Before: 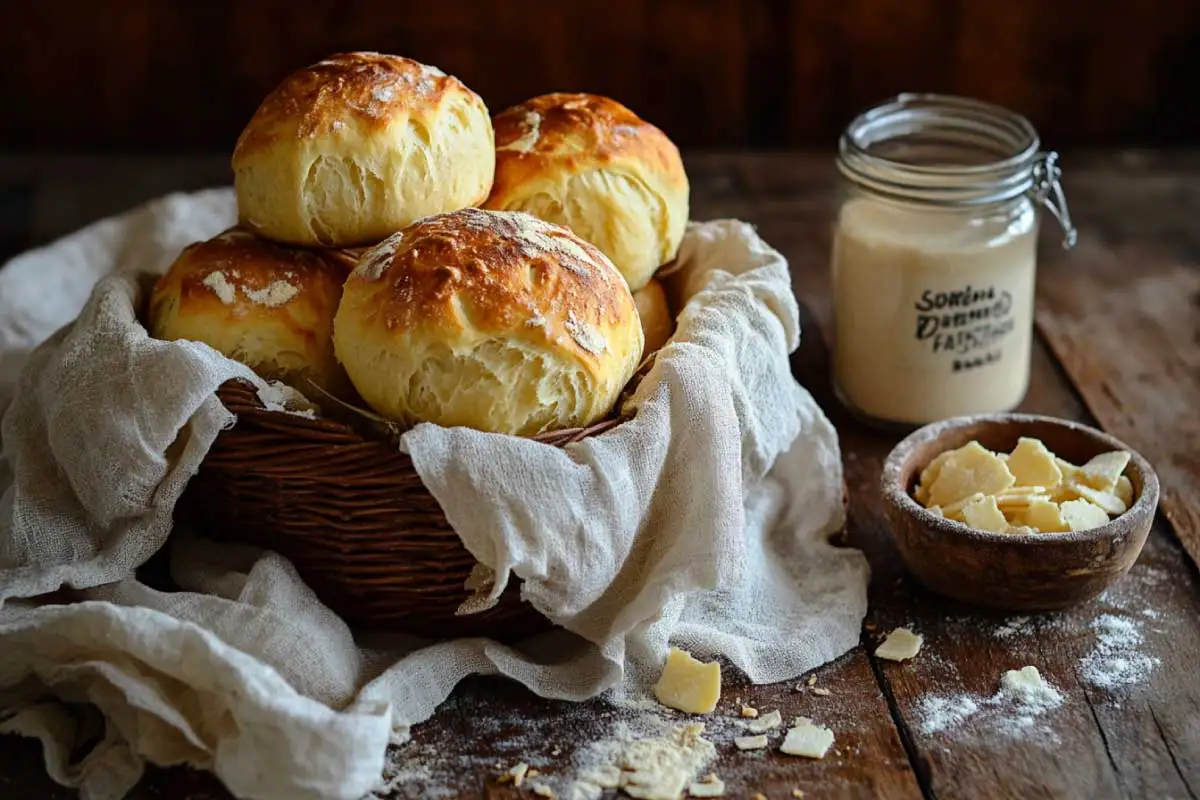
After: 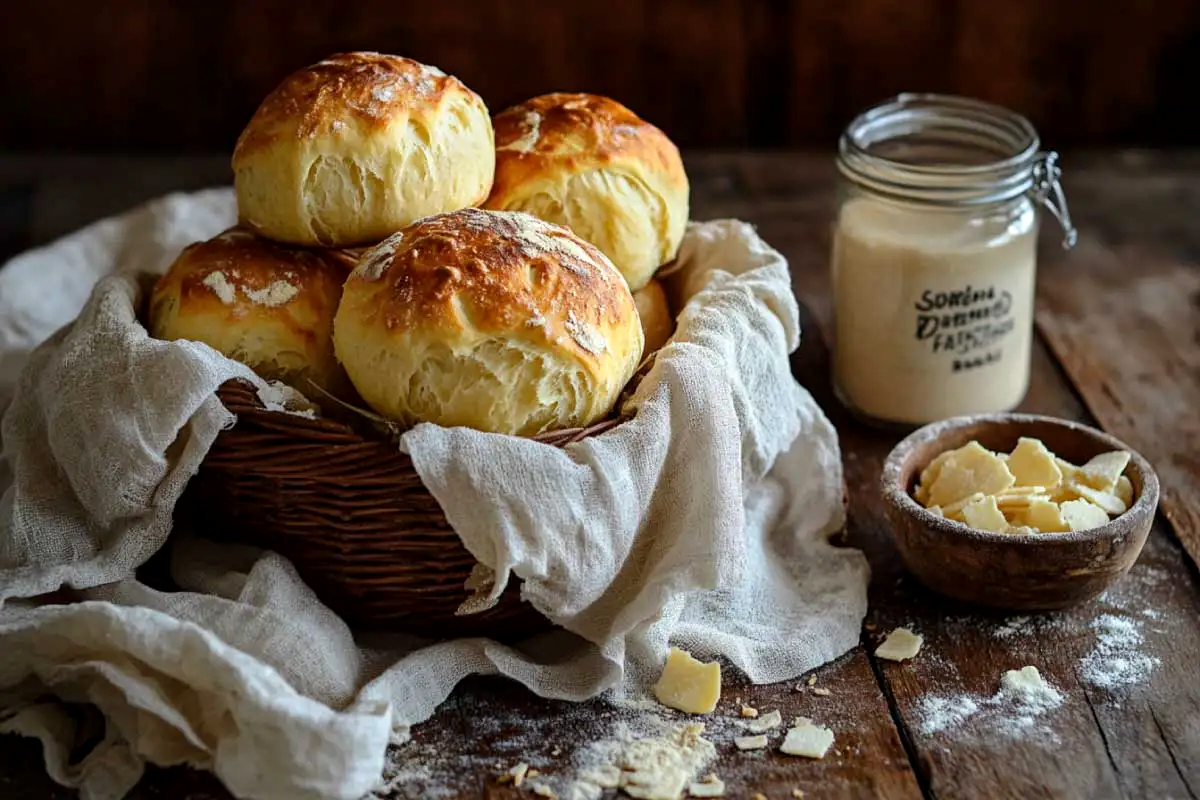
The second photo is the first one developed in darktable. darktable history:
local contrast: highlights 100%, shadows 100%, detail 120%, midtone range 0.2
tone equalizer: on, module defaults
